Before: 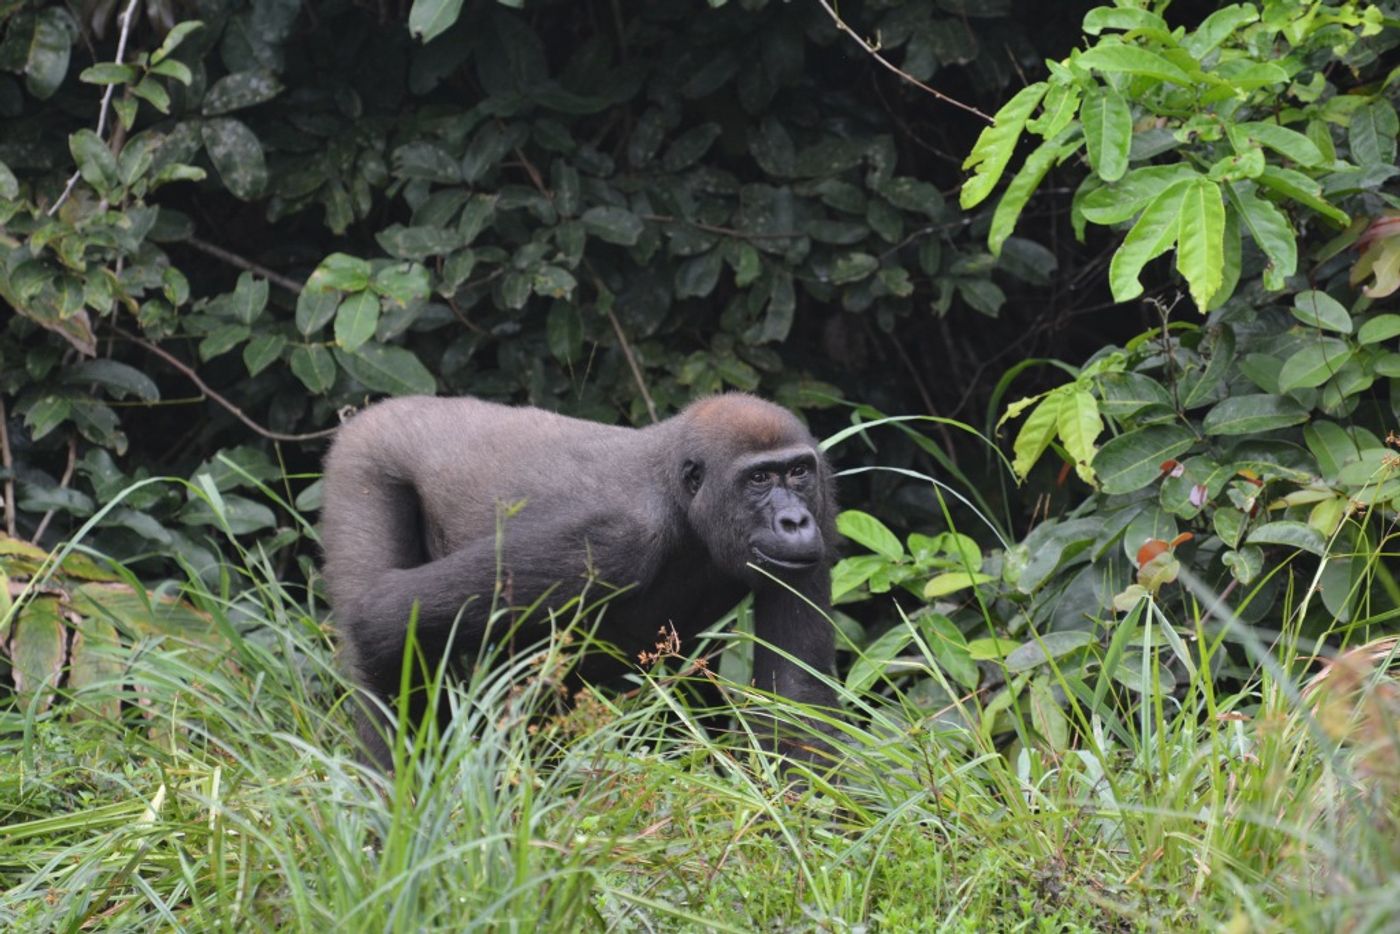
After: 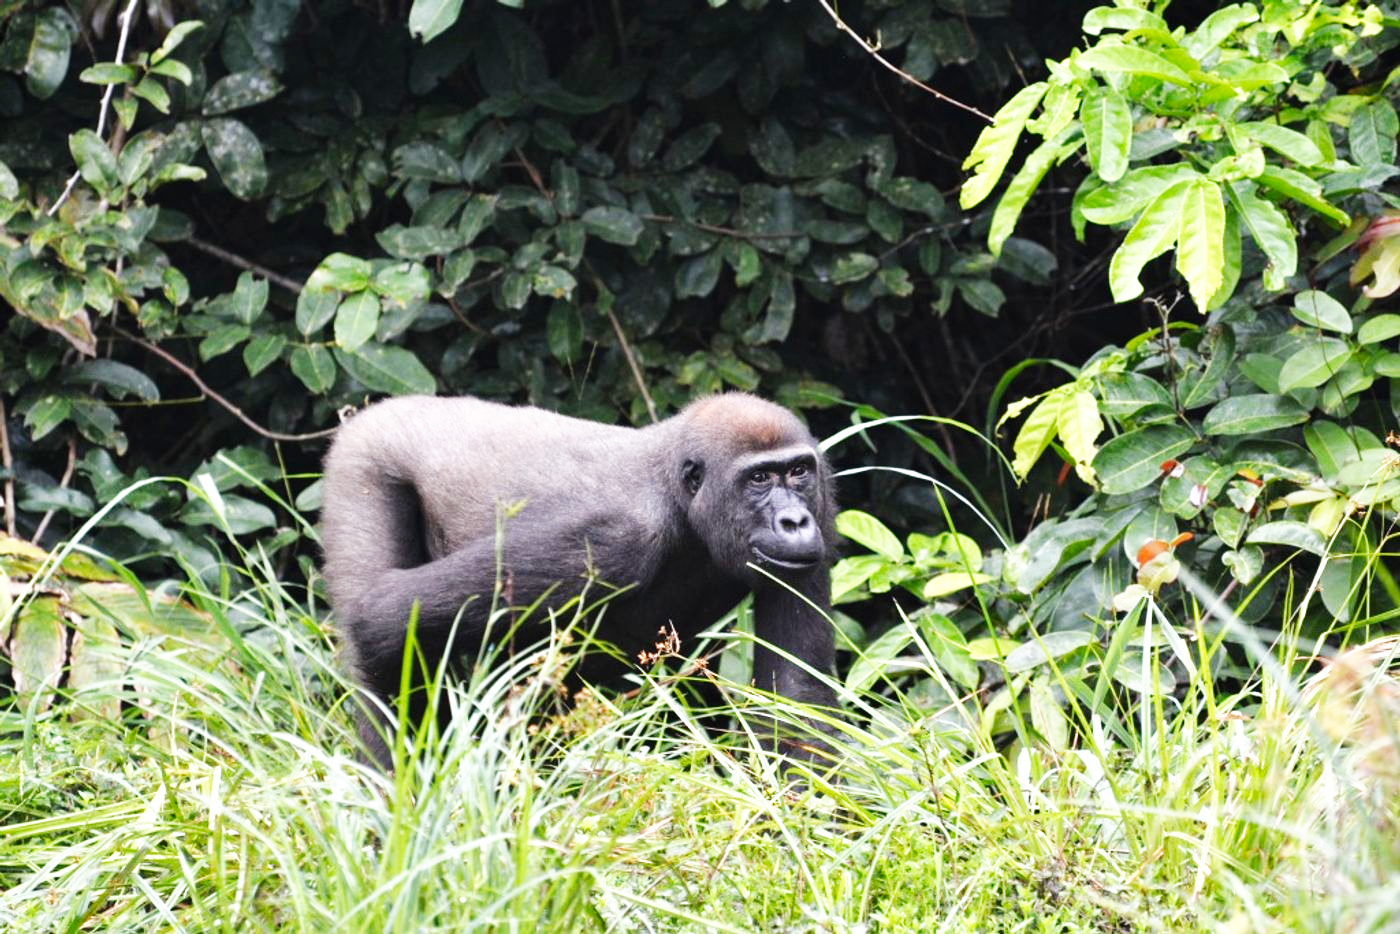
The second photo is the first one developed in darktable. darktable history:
tone equalizer: -8 EV 0.001 EV, -7 EV -0.002 EV, -6 EV 0.005 EV, -5 EV -0.042 EV, -4 EV -0.119 EV, -3 EV -0.135 EV, -2 EV 0.237 EV, -1 EV 0.709 EV, +0 EV 0.519 EV, edges refinement/feathering 500, mask exposure compensation -1.57 EV, preserve details no
base curve: curves: ch0 [(0, 0) (0.007, 0.004) (0.027, 0.03) (0.046, 0.07) (0.207, 0.54) (0.442, 0.872) (0.673, 0.972) (1, 1)], preserve colors none
